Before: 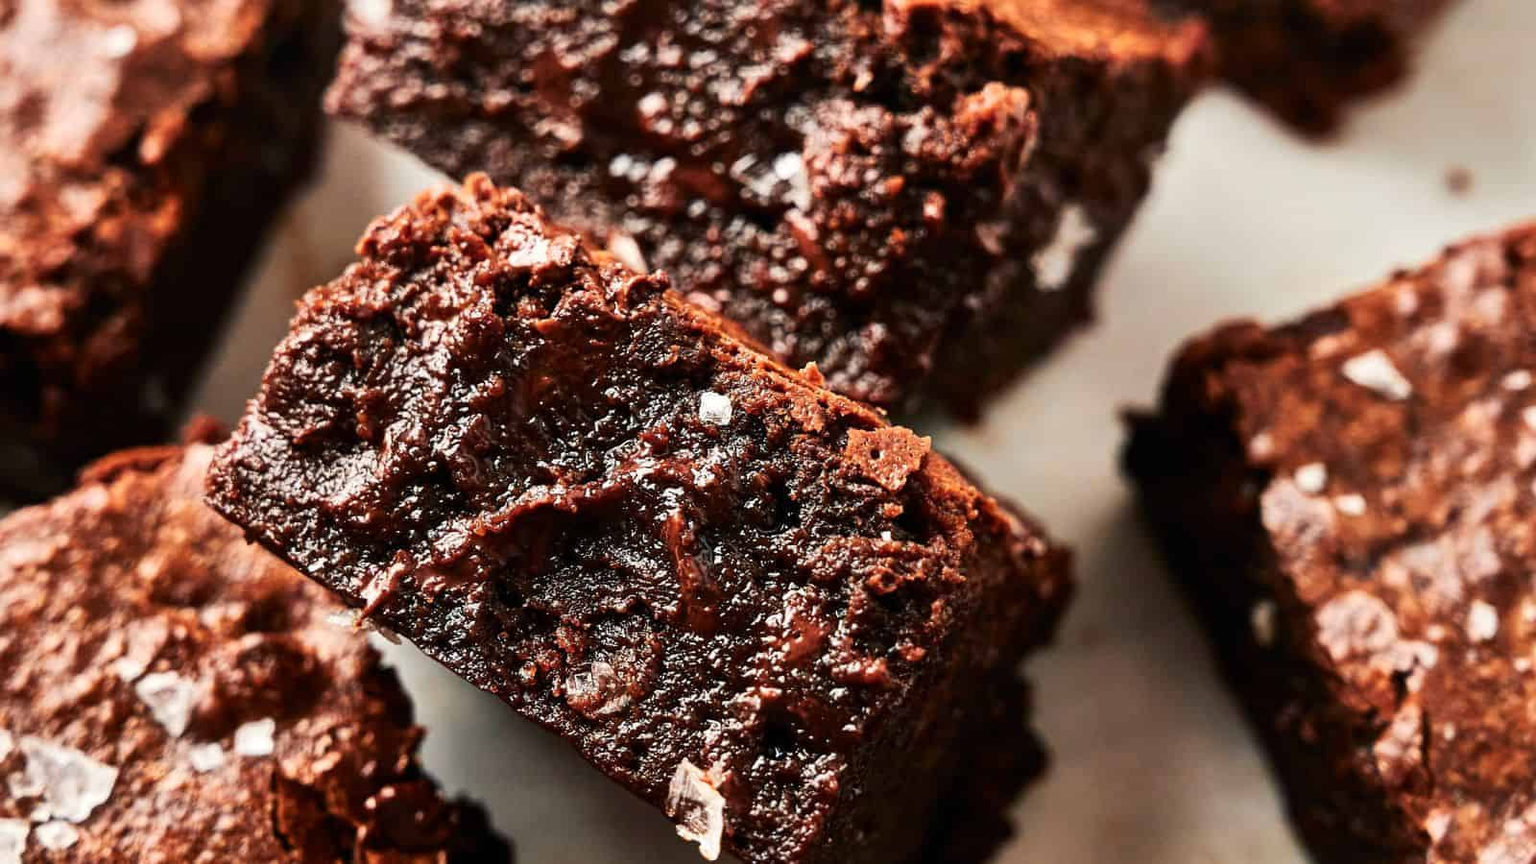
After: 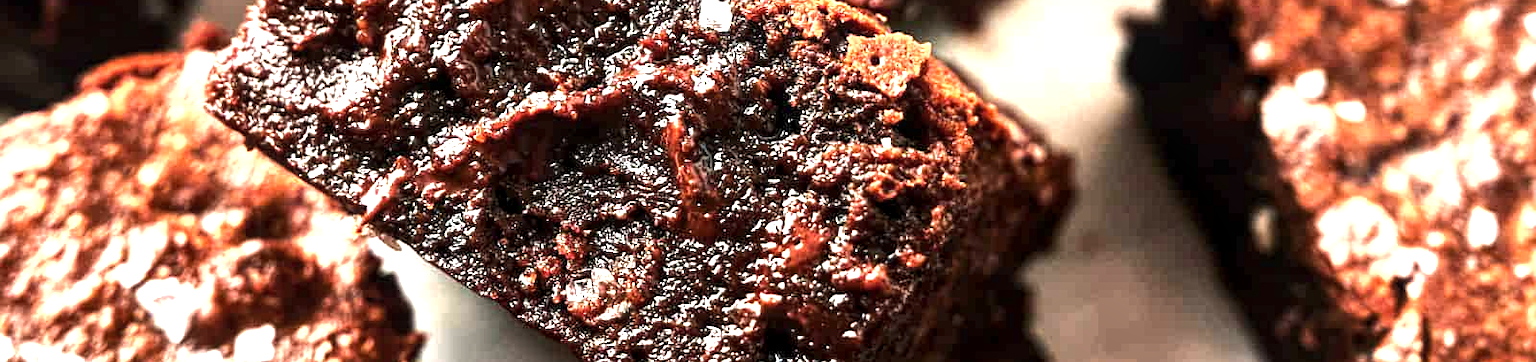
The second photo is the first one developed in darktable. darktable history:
local contrast: highlights 93%, shadows 86%, detail 160%, midtone range 0.2
crop: top 45.666%, bottom 12.167%
exposure: black level correction 0, exposure 0.948 EV, compensate highlight preservation false
tone equalizer: -8 EV -0.437 EV, -7 EV -0.363 EV, -6 EV -0.355 EV, -5 EV -0.251 EV, -3 EV 0.208 EV, -2 EV 0.333 EV, -1 EV 0.406 EV, +0 EV 0.444 EV, edges refinement/feathering 500, mask exposure compensation -1.57 EV, preserve details no
